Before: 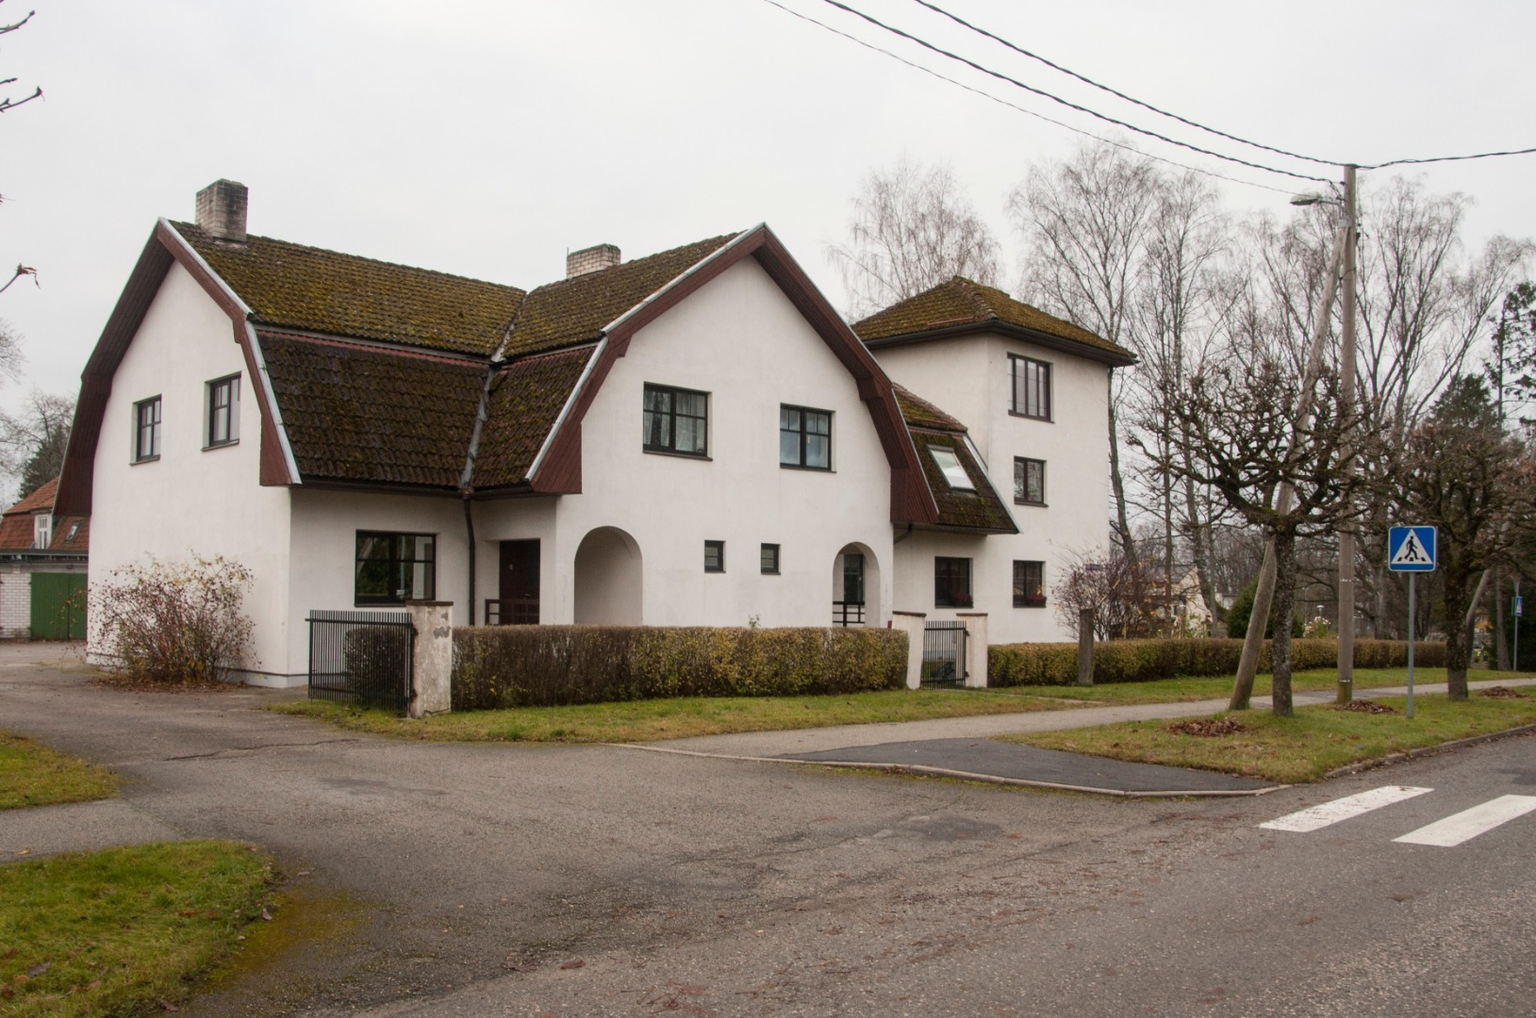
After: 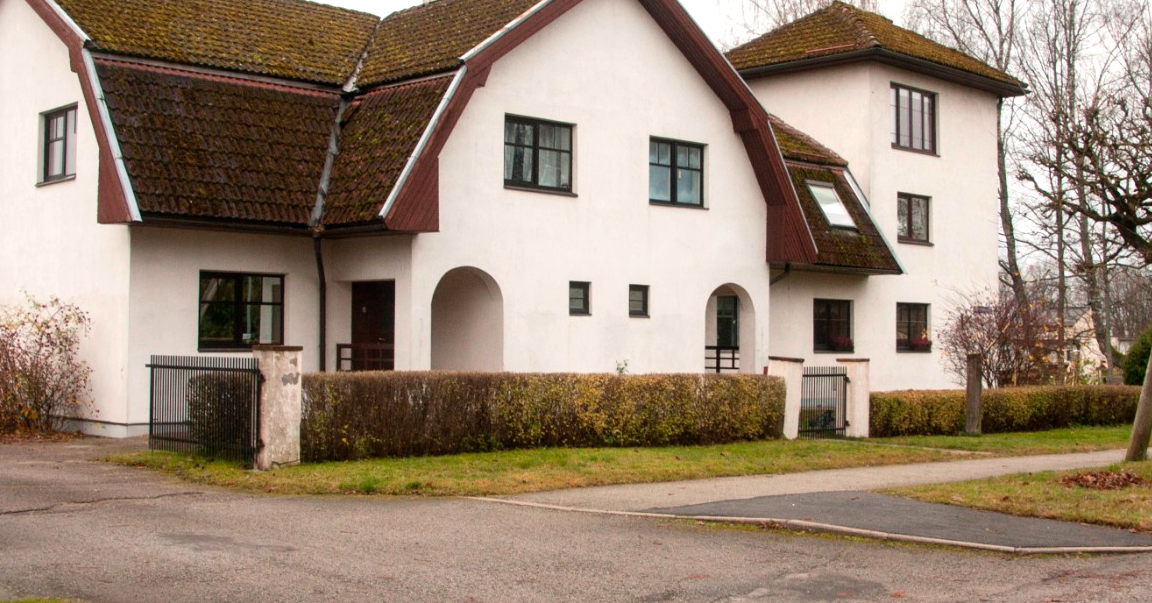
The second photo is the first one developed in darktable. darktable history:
crop: left 10.98%, top 27.112%, right 18.265%, bottom 16.972%
exposure: black level correction 0, exposure 0.498 EV, compensate highlight preservation false
